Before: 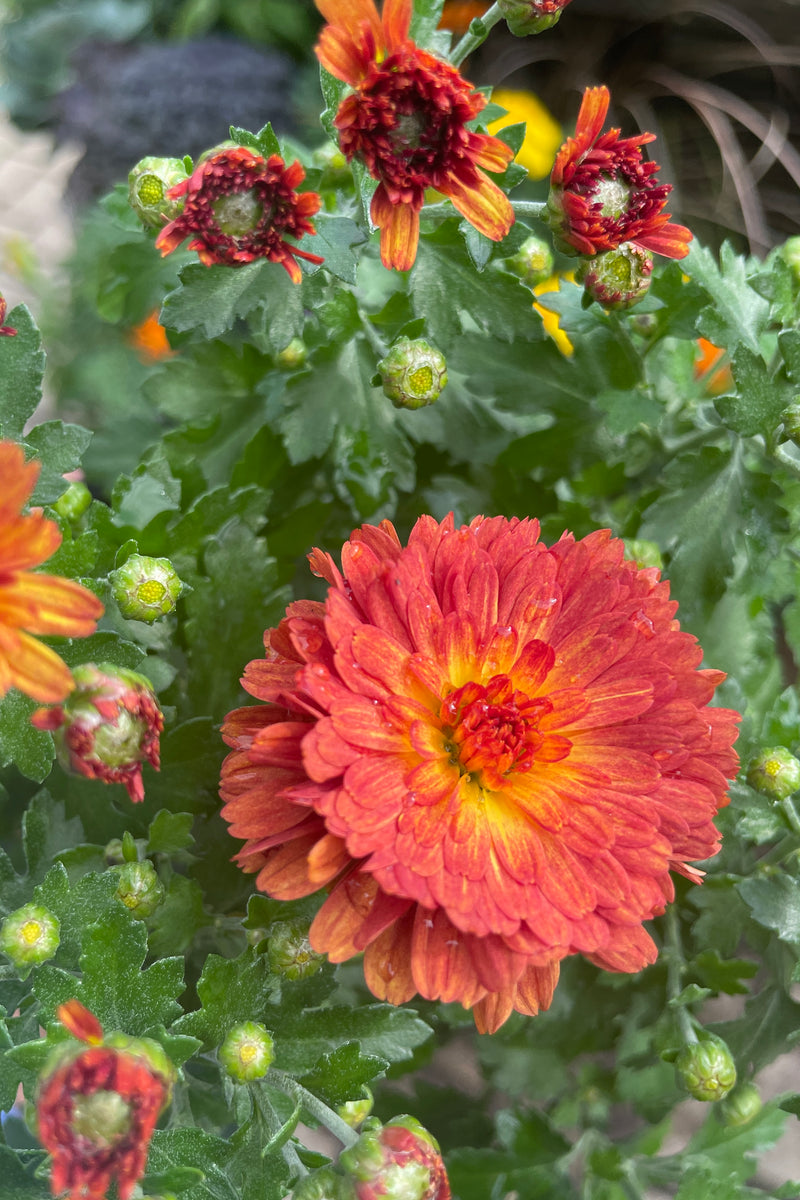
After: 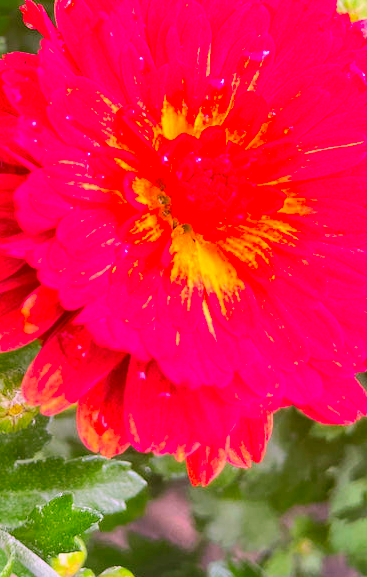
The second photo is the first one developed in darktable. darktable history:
crop: left 35.893%, top 45.699%, right 18.216%, bottom 6.193%
tone curve: curves: ch0 [(0, 0.026) (0.146, 0.158) (0.272, 0.34) (0.453, 0.627) (0.687, 0.829) (1, 1)], color space Lab, linked channels, preserve colors none
color correction: highlights a* 19.21, highlights b* -12.05, saturation 1.64
